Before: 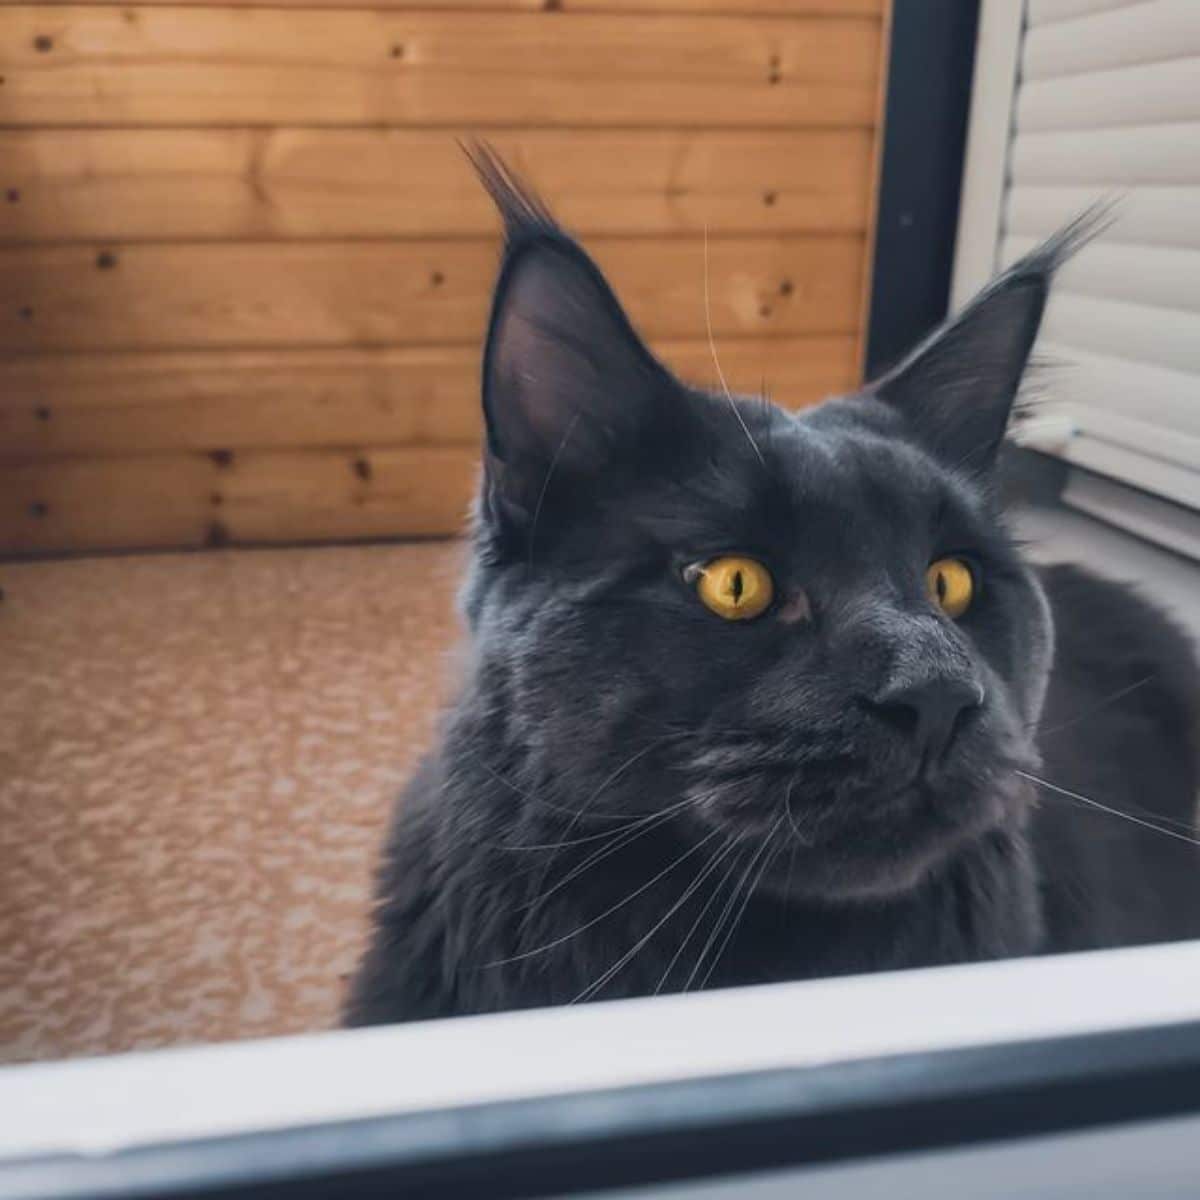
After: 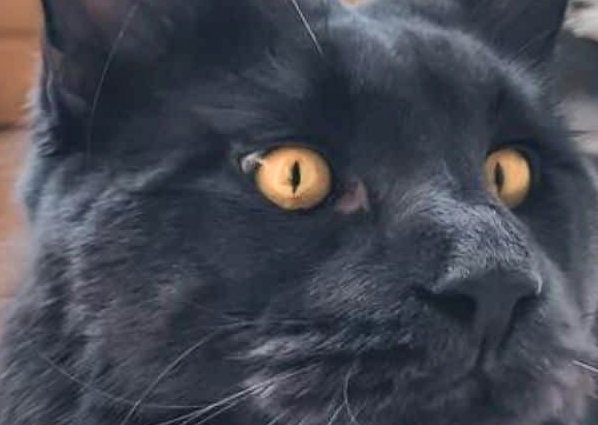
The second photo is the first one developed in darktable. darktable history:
shadows and highlights: low approximation 0.01, soften with gaussian
crop: left 36.864%, top 34.238%, right 13.228%, bottom 30.343%
color zones: curves: ch0 [(0, 0.473) (0.001, 0.473) (0.226, 0.548) (0.4, 0.589) (0.525, 0.54) (0.728, 0.403) (0.999, 0.473) (1, 0.473)]; ch1 [(0, 0.619) (0.001, 0.619) (0.234, 0.388) (0.4, 0.372) (0.528, 0.422) (0.732, 0.53) (0.999, 0.619) (1, 0.619)]; ch2 [(0, 0.547) (0.001, 0.547) (0.226, 0.45) (0.4, 0.525) (0.525, 0.585) (0.8, 0.511) (0.999, 0.547) (1, 0.547)]
